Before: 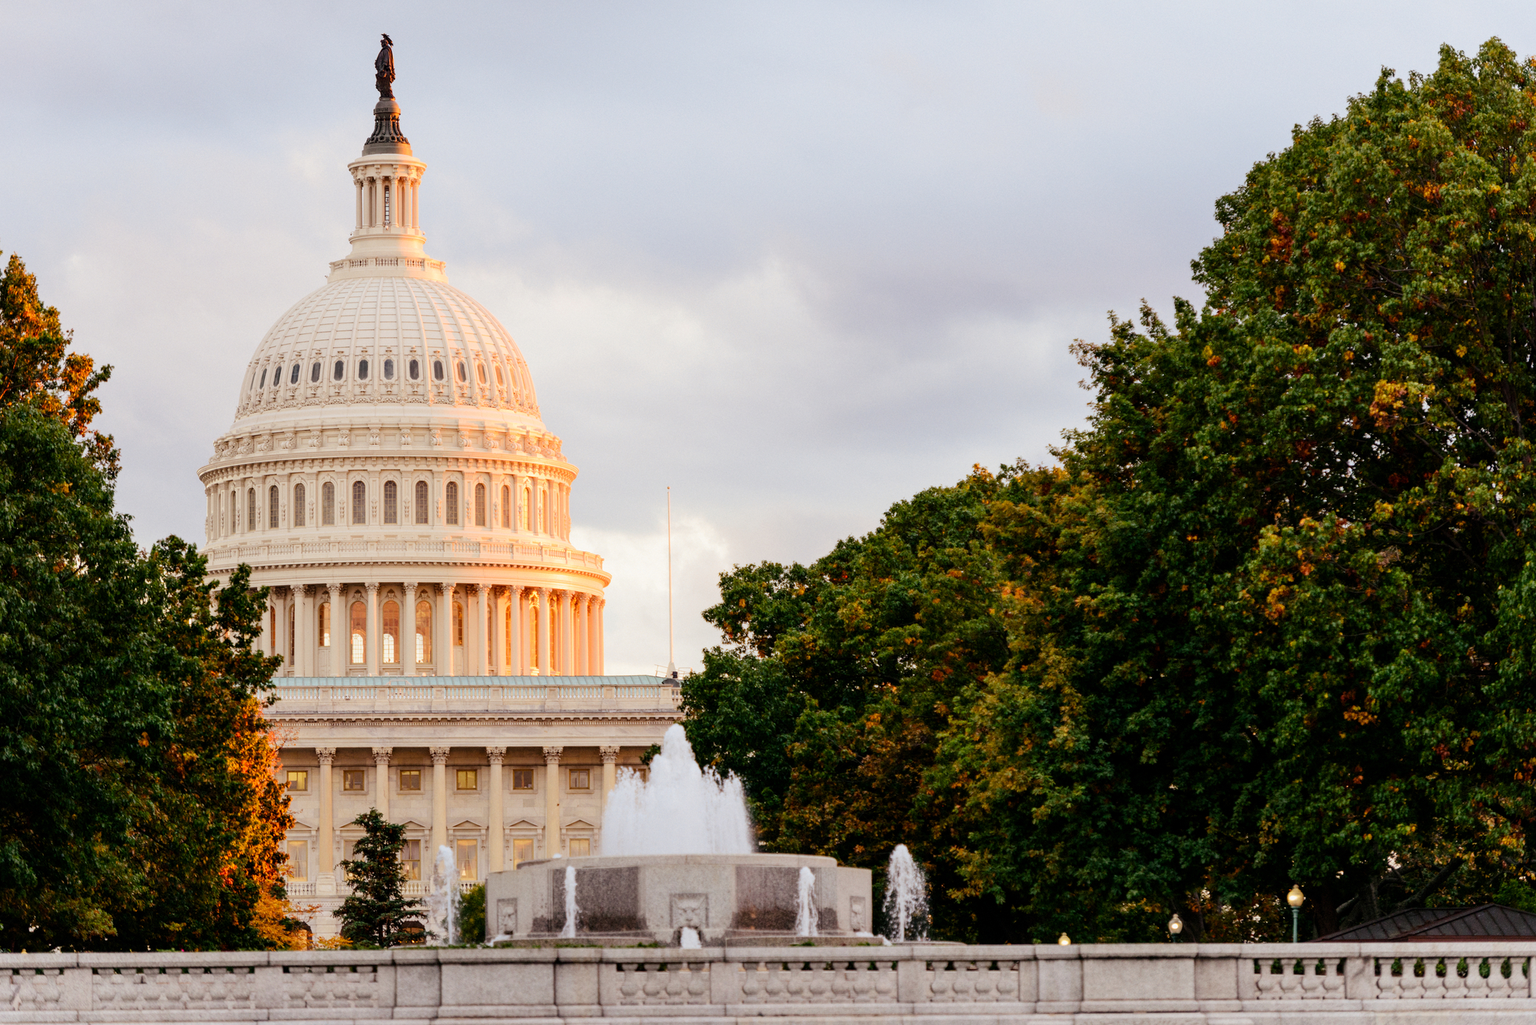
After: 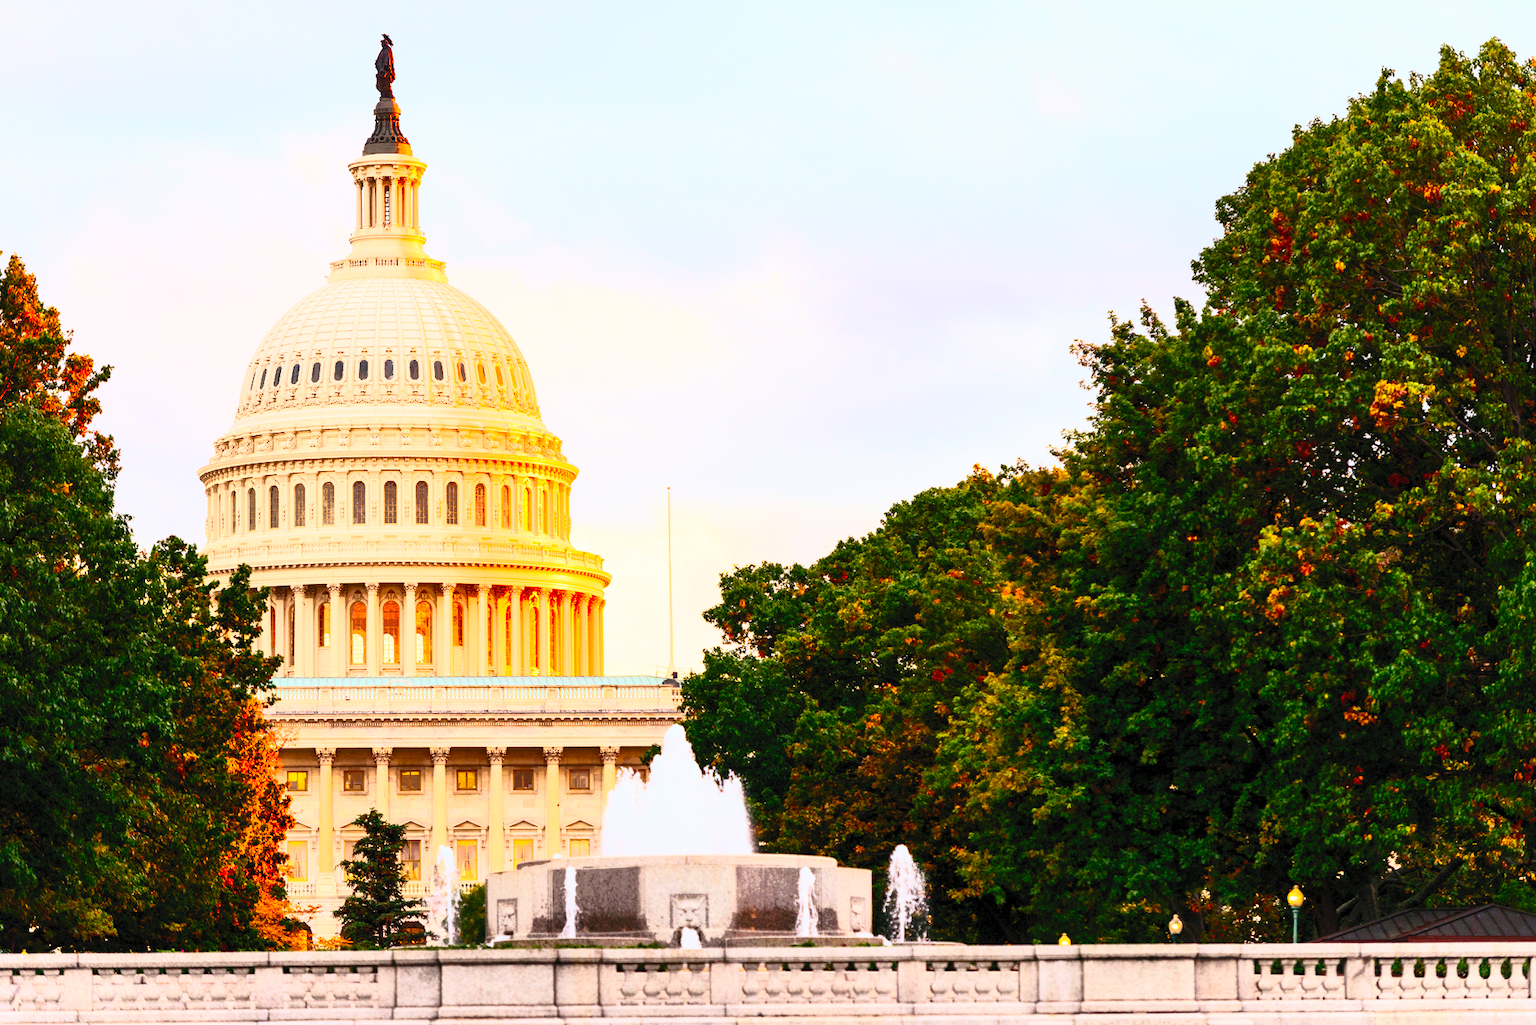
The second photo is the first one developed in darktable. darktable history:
contrast brightness saturation: contrast 0.825, brightness 0.586, saturation 0.58
shadows and highlights: shadows 39.46, highlights -59.91
